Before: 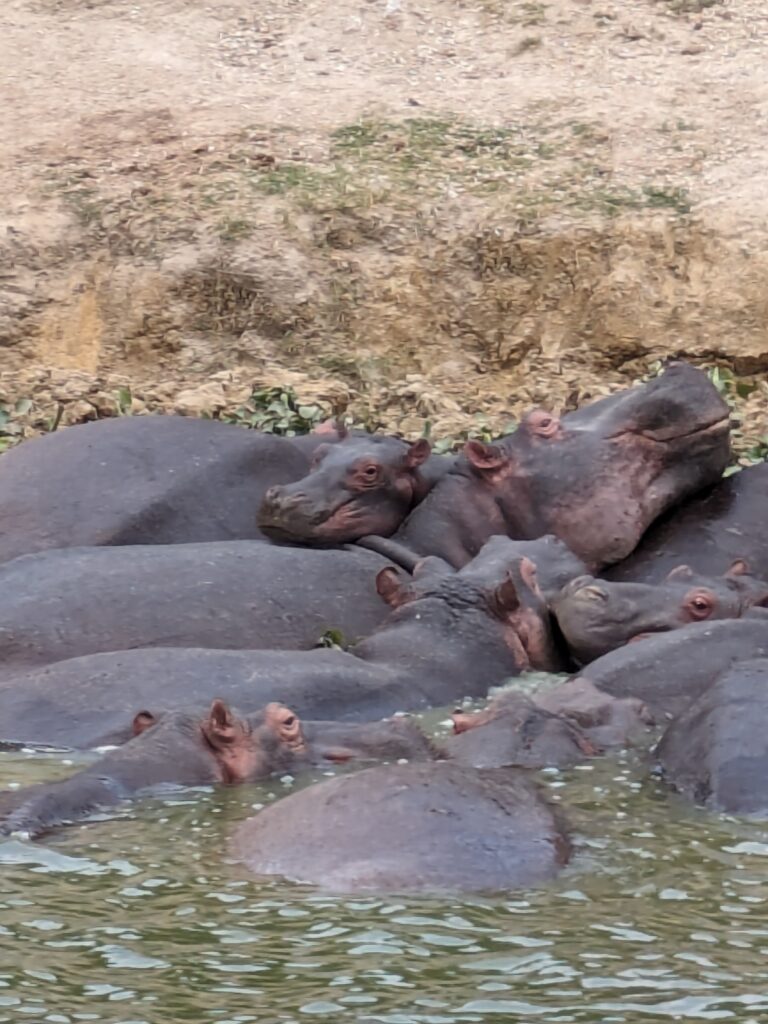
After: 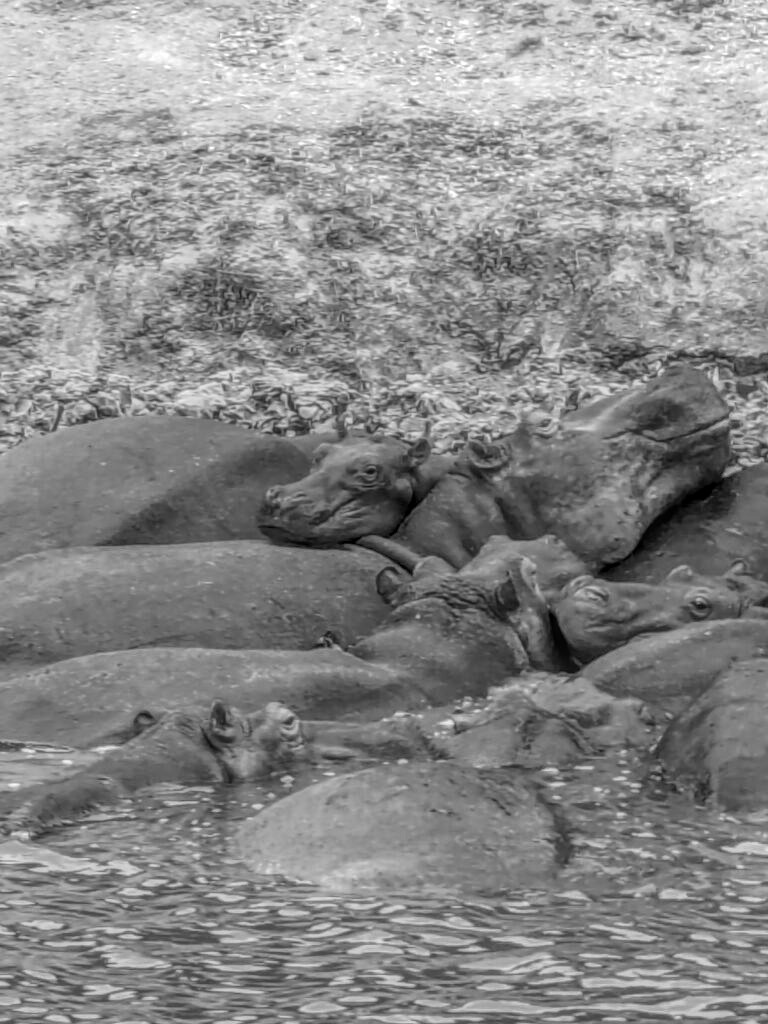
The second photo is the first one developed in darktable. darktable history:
monochrome: on, module defaults
local contrast: highlights 20%, shadows 30%, detail 200%, midtone range 0.2
